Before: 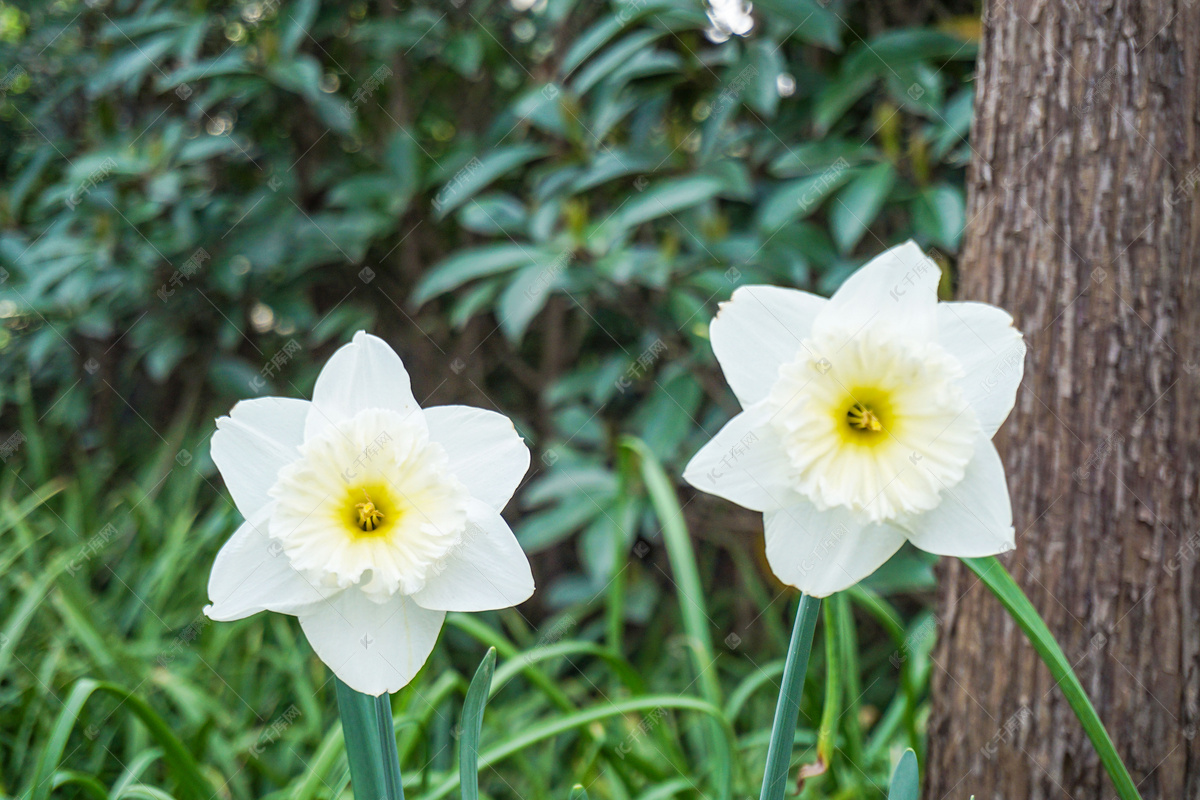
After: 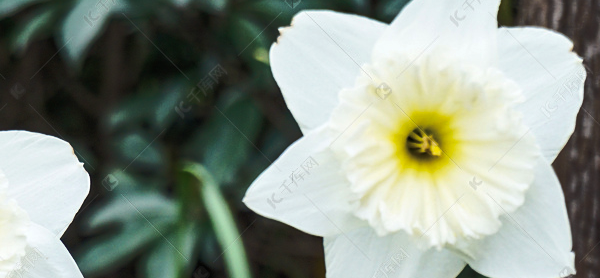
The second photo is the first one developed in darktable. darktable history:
crop: left 36.712%, top 34.456%, right 13.226%, bottom 30.754%
color balance rgb: perceptual saturation grading › global saturation 0.382%, perceptual brilliance grading › highlights 1.812%, perceptual brilliance grading › mid-tones -50.261%, perceptual brilliance grading › shadows -49.821%, global vibrance 20%
